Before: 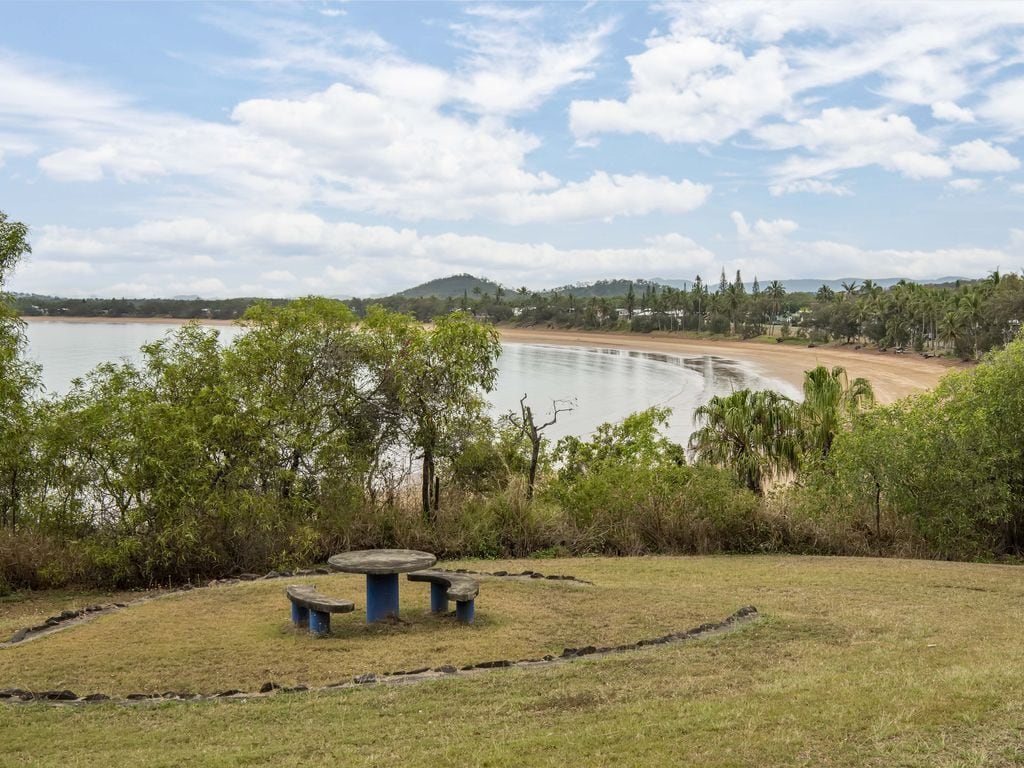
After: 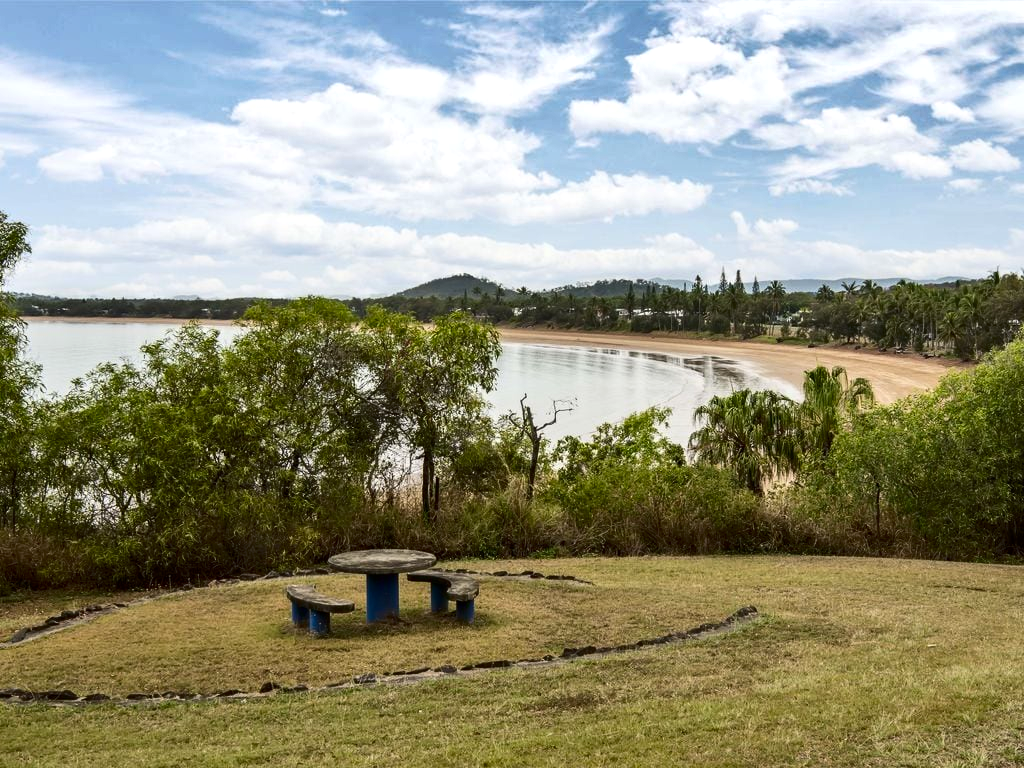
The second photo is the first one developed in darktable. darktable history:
shadows and highlights: radius 169.56, shadows 26.99, white point adjustment 3.07, highlights -67.97, soften with gaussian
contrast brightness saturation: contrast 0.2, brightness -0.102, saturation 0.102
